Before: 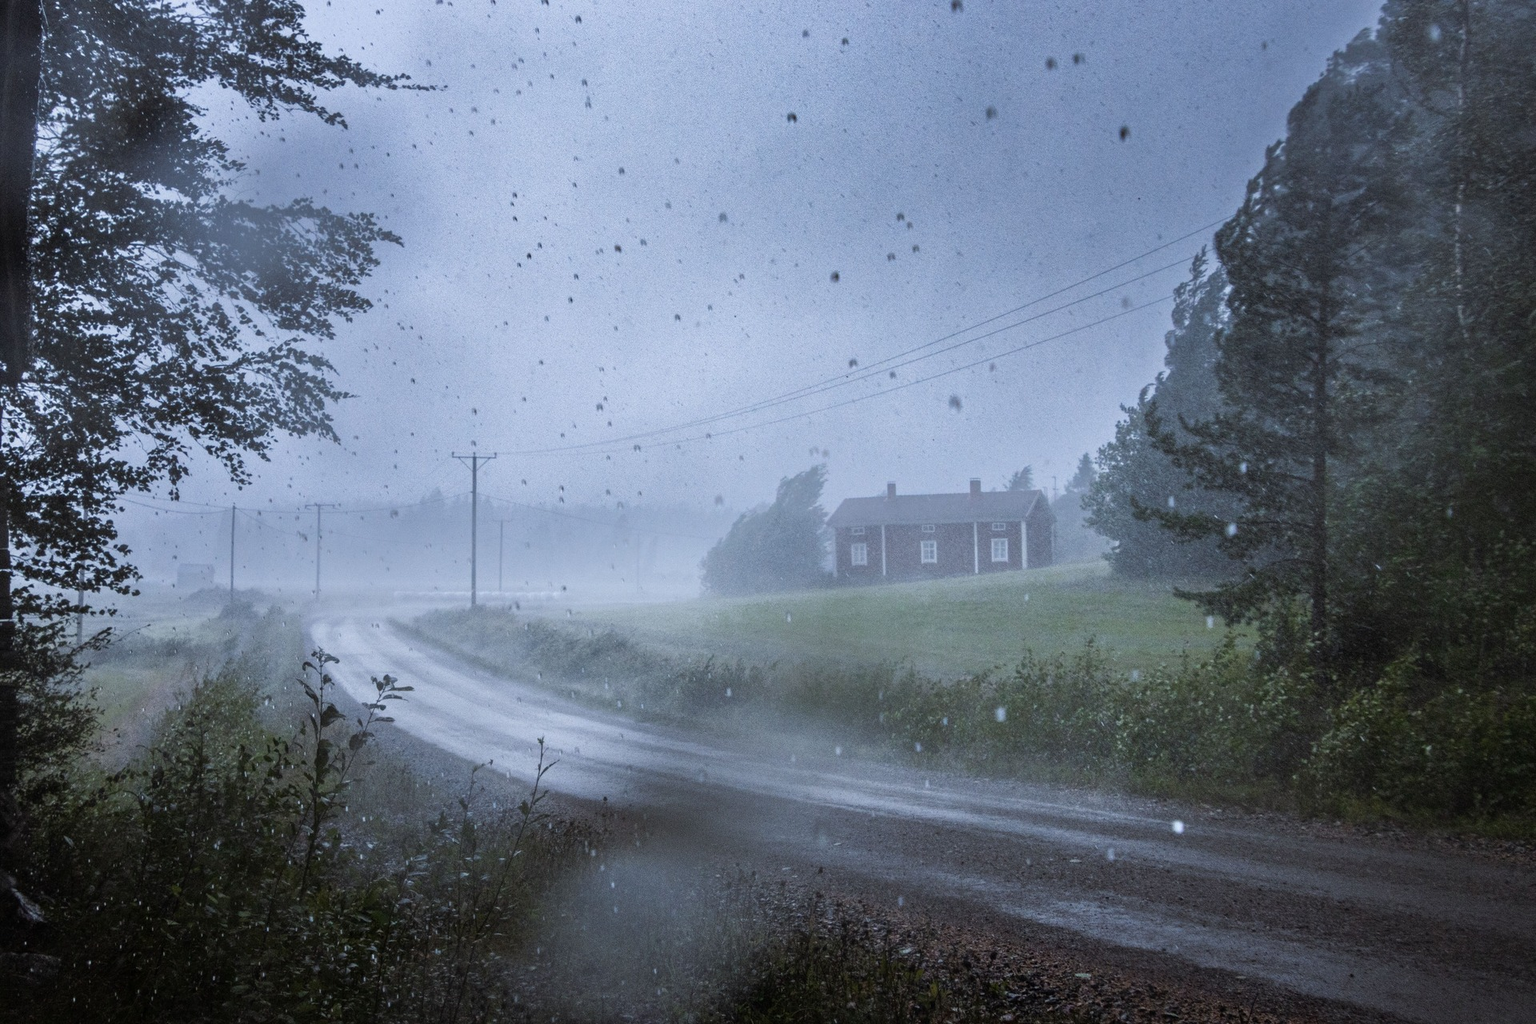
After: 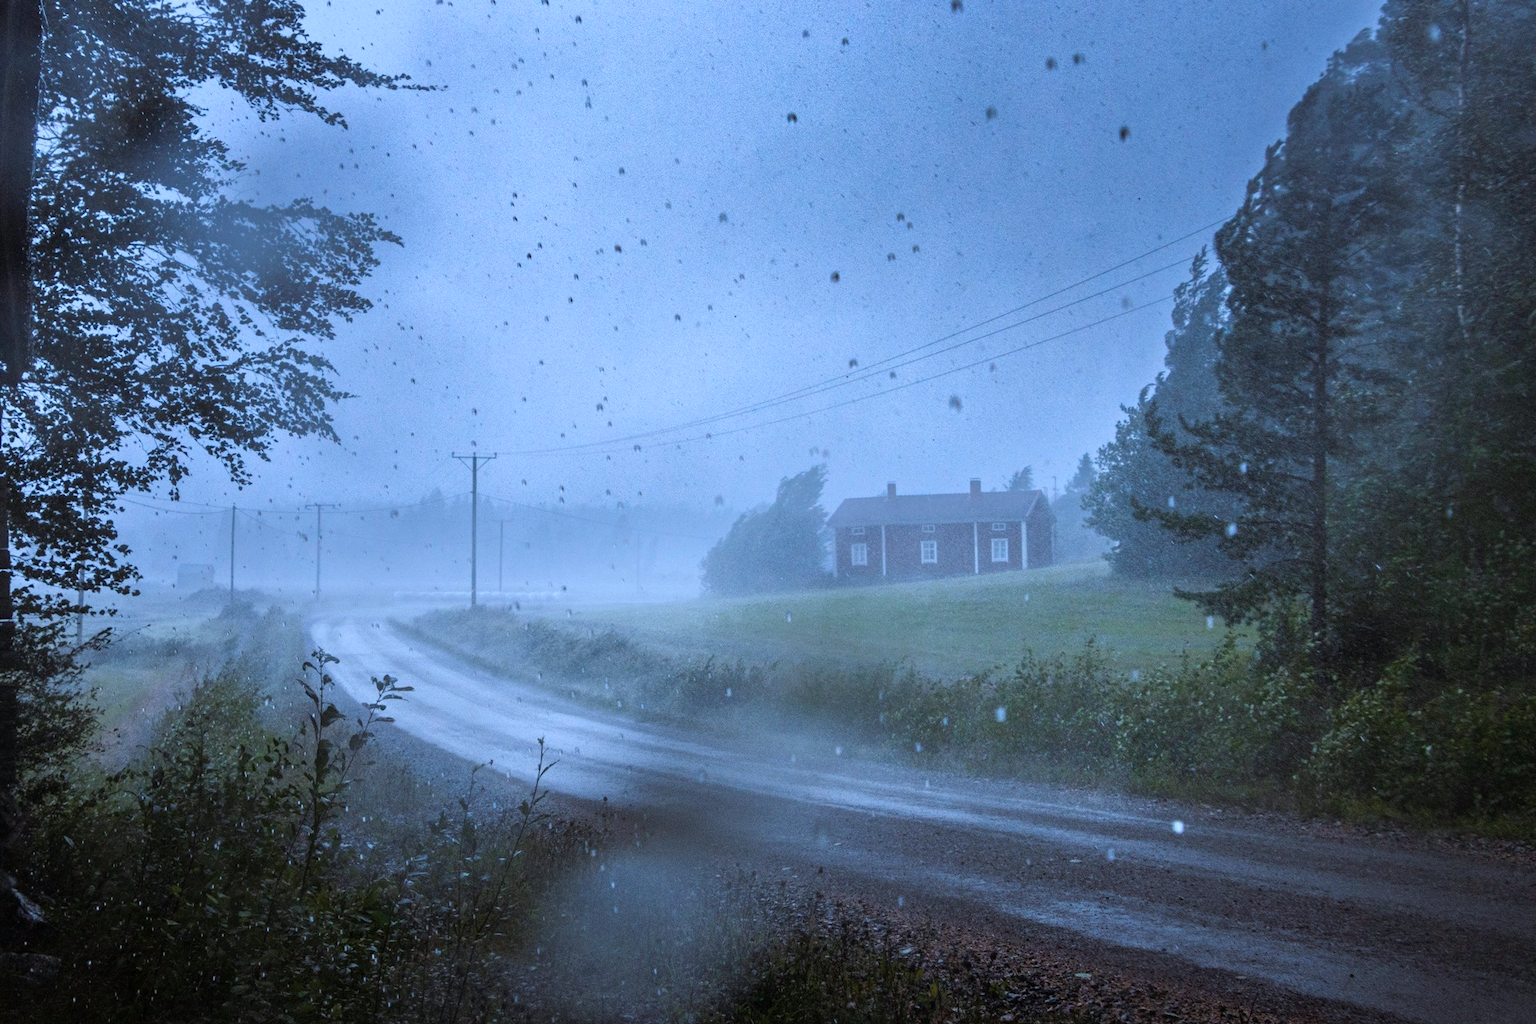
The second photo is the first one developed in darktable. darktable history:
color correction: highlights a* -2.24, highlights b* -18.1
color balance rgb: perceptual saturation grading › global saturation 20%, global vibrance 20%
